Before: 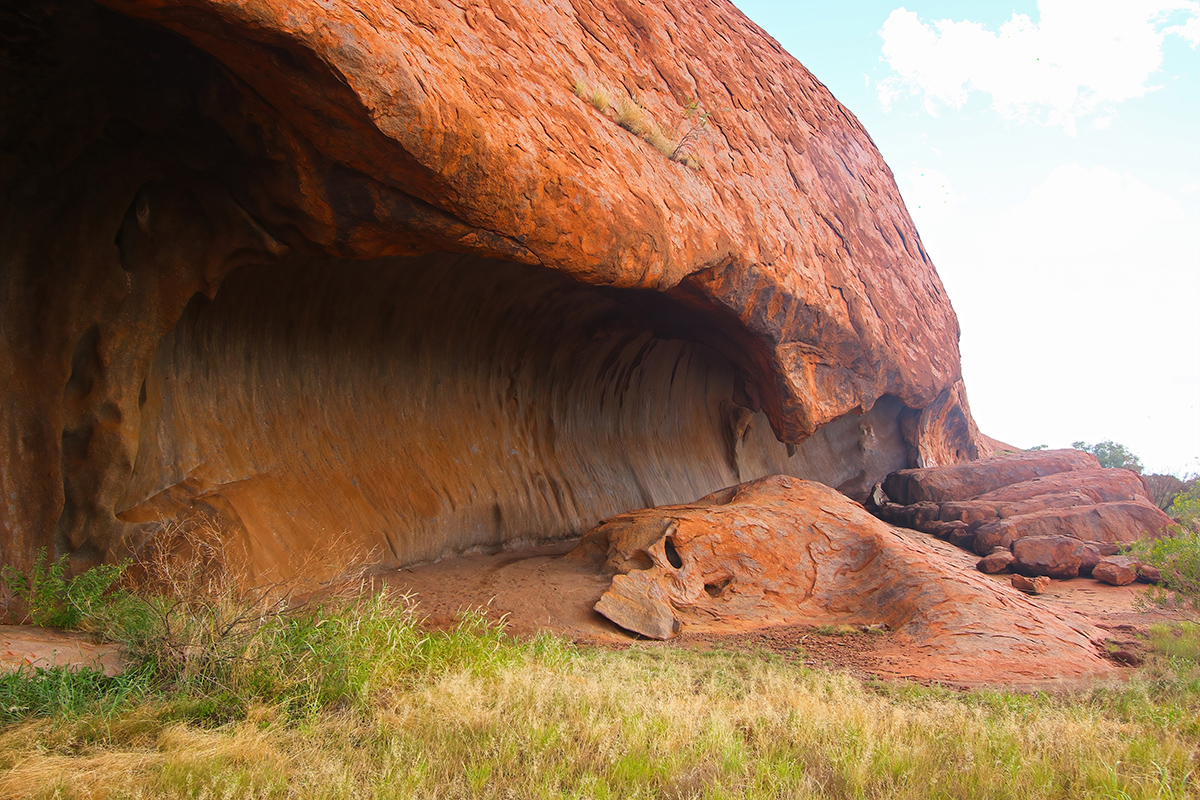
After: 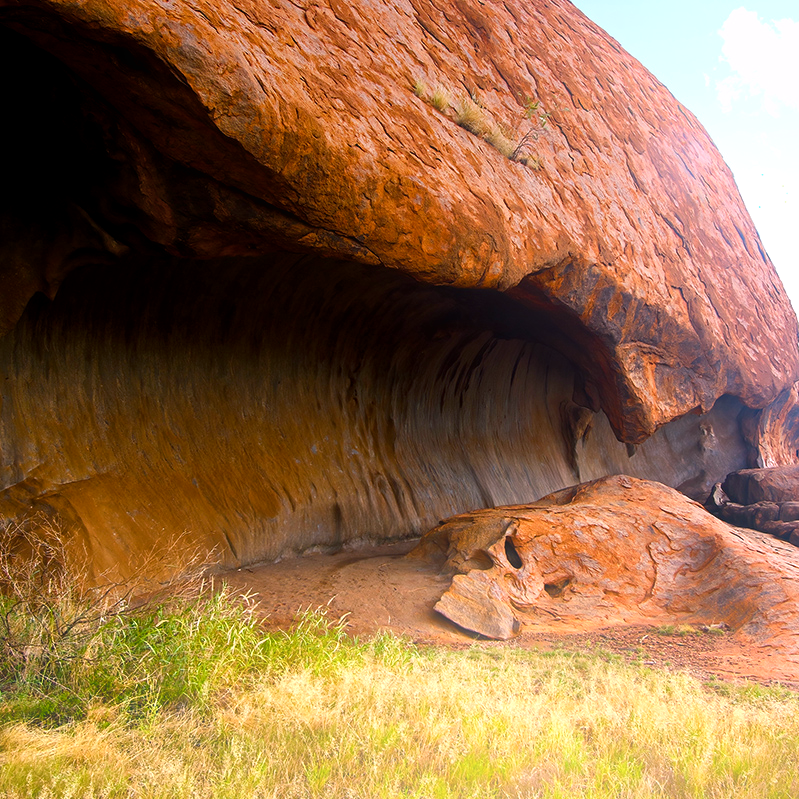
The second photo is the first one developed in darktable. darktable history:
white balance: red 0.954, blue 1.079
crop and rotate: left 13.409%, right 19.924%
color balance rgb: shadows lift › chroma 2%, shadows lift › hue 185.64°, power › luminance 1.48%, highlights gain › chroma 3%, highlights gain › hue 54.51°, global offset › luminance -0.4%, perceptual saturation grading › highlights -18.47%, perceptual saturation grading › mid-tones 6.62%, perceptual saturation grading › shadows 28.22%, perceptual brilliance grading › highlights 15.68%, perceptual brilliance grading › shadows -14.29%, global vibrance 25.96%, contrast 6.45%
local contrast: mode bilateral grid, contrast 20, coarseness 50, detail 120%, midtone range 0.2
graduated density: on, module defaults
bloom: on, module defaults
